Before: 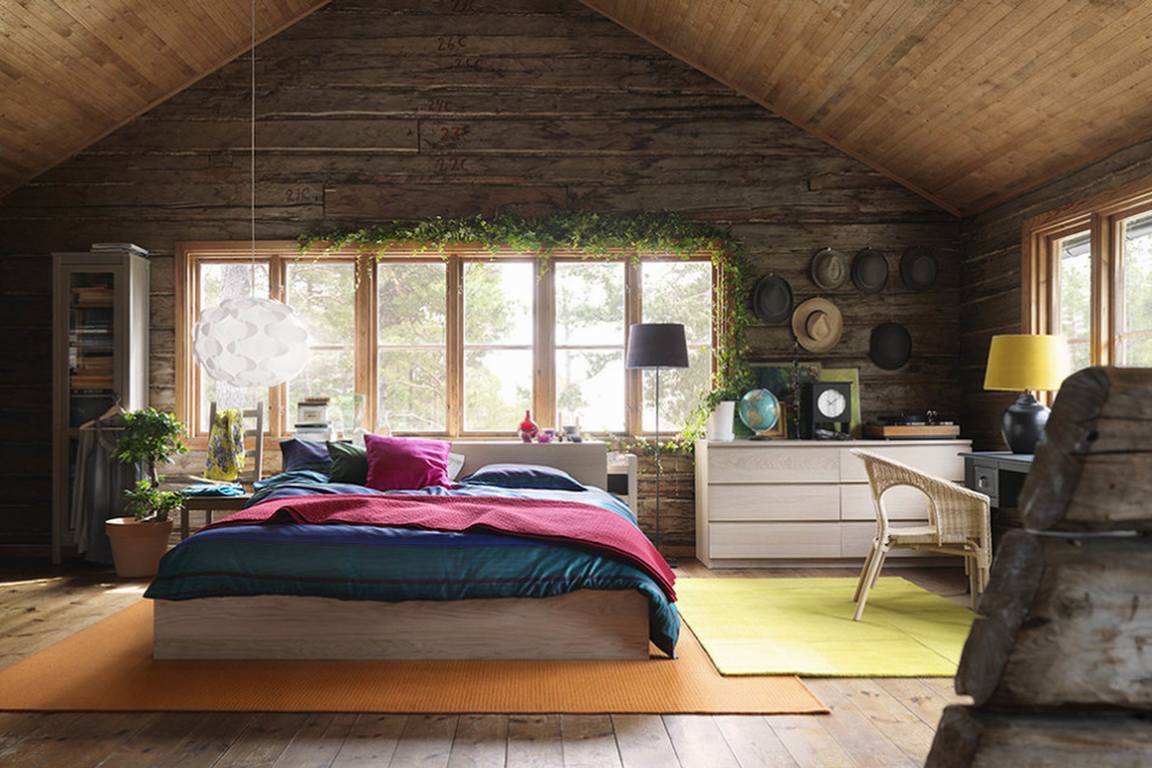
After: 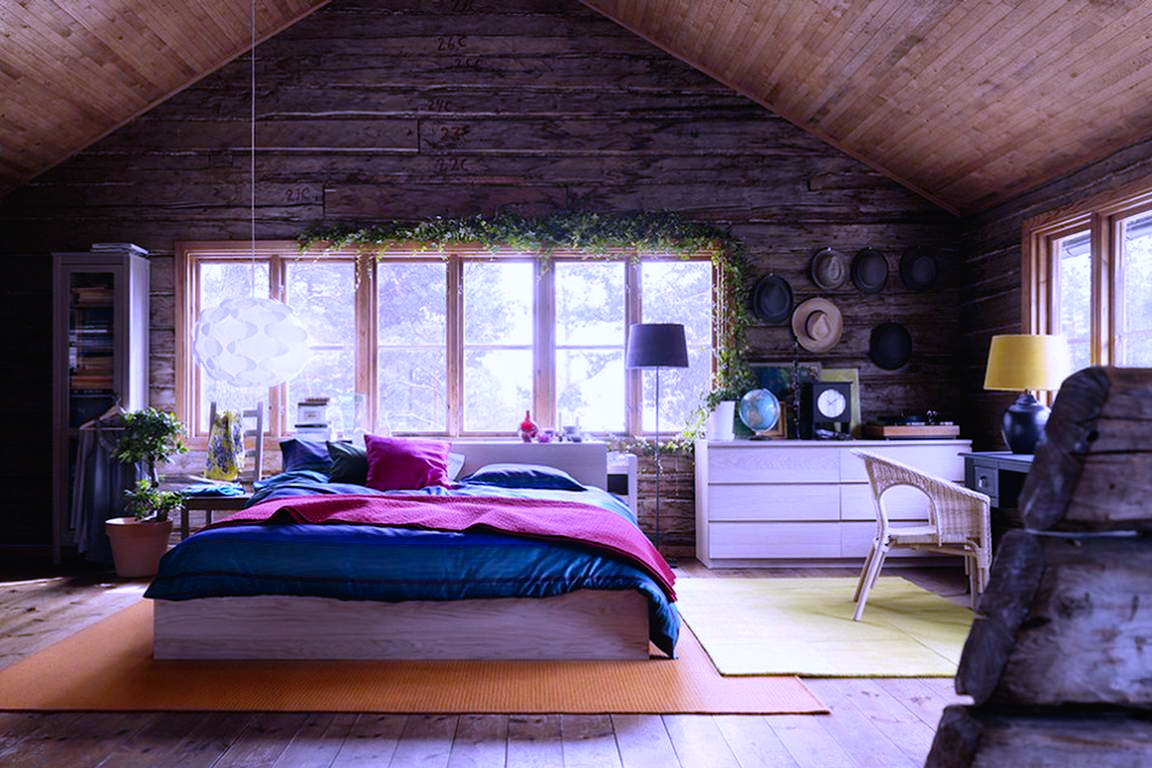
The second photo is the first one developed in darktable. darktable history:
tone curve: curves: ch0 [(0, 0) (0.003, 0.003) (0.011, 0.003) (0.025, 0.007) (0.044, 0.014) (0.069, 0.02) (0.1, 0.03) (0.136, 0.054) (0.177, 0.099) (0.224, 0.156) (0.277, 0.227) (0.335, 0.302) (0.399, 0.375) (0.468, 0.456) (0.543, 0.54) (0.623, 0.625) (0.709, 0.717) (0.801, 0.807) (0.898, 0.895) (1, 1)], preserve colors none
white balance: red 0.98, blue 1.61
